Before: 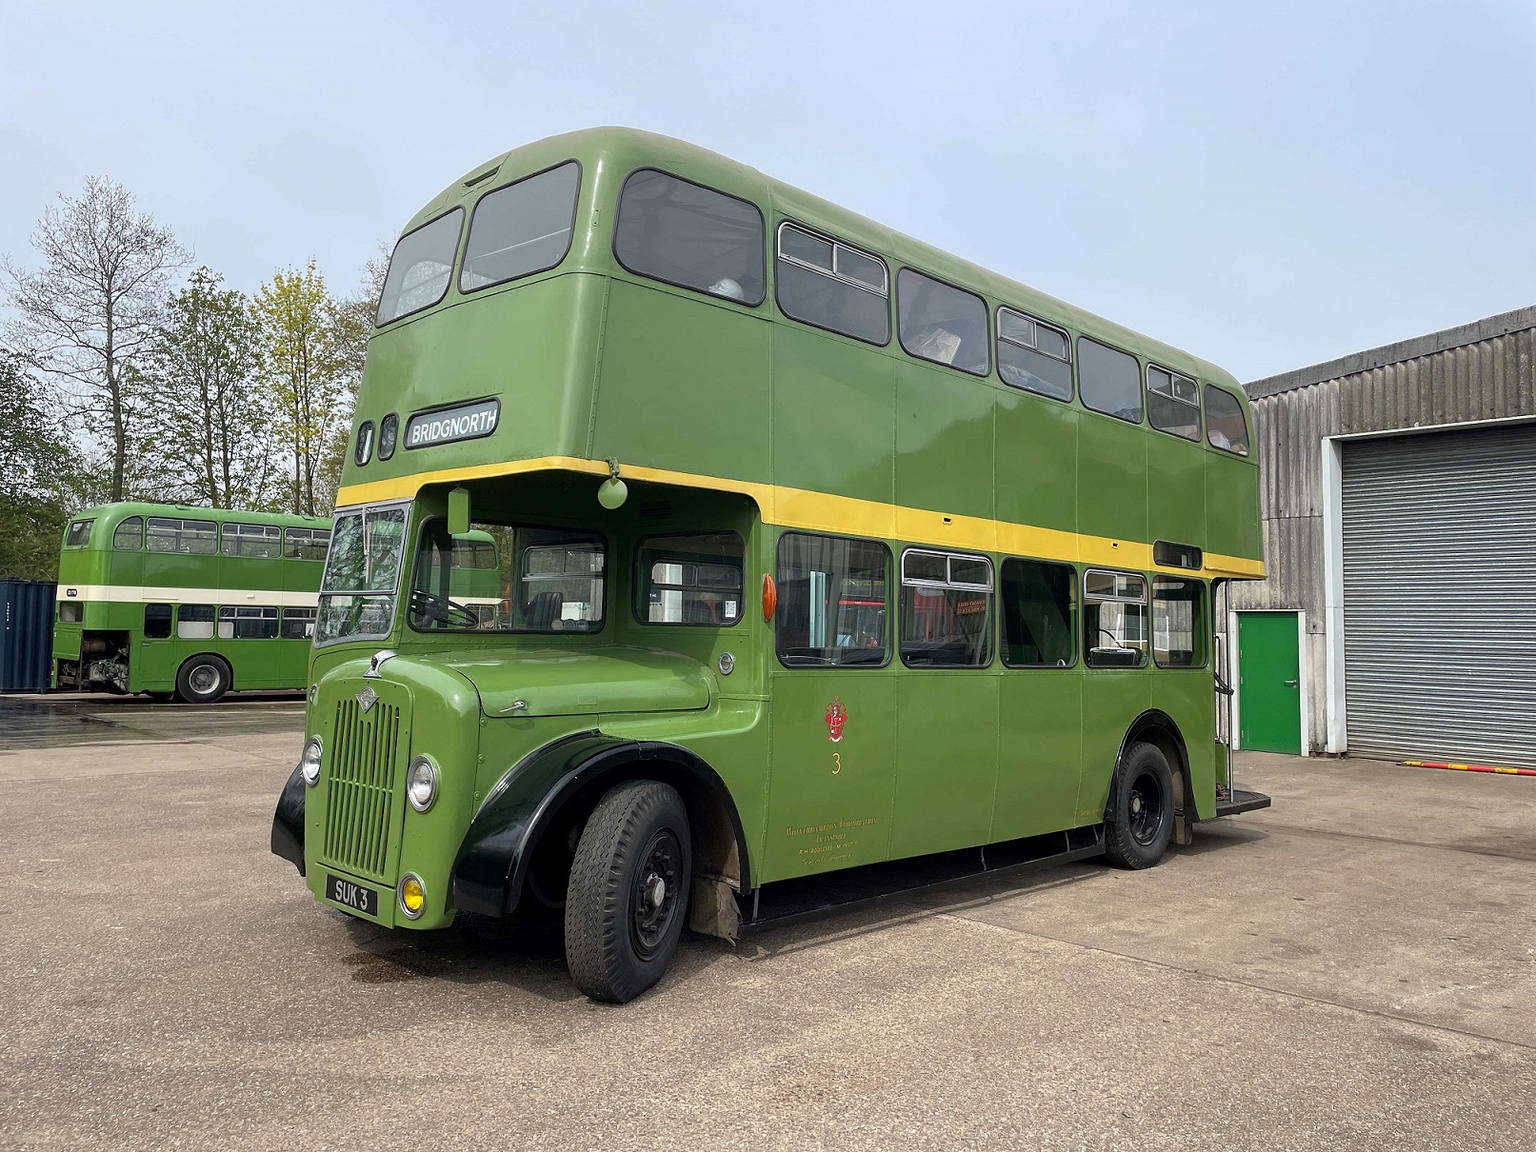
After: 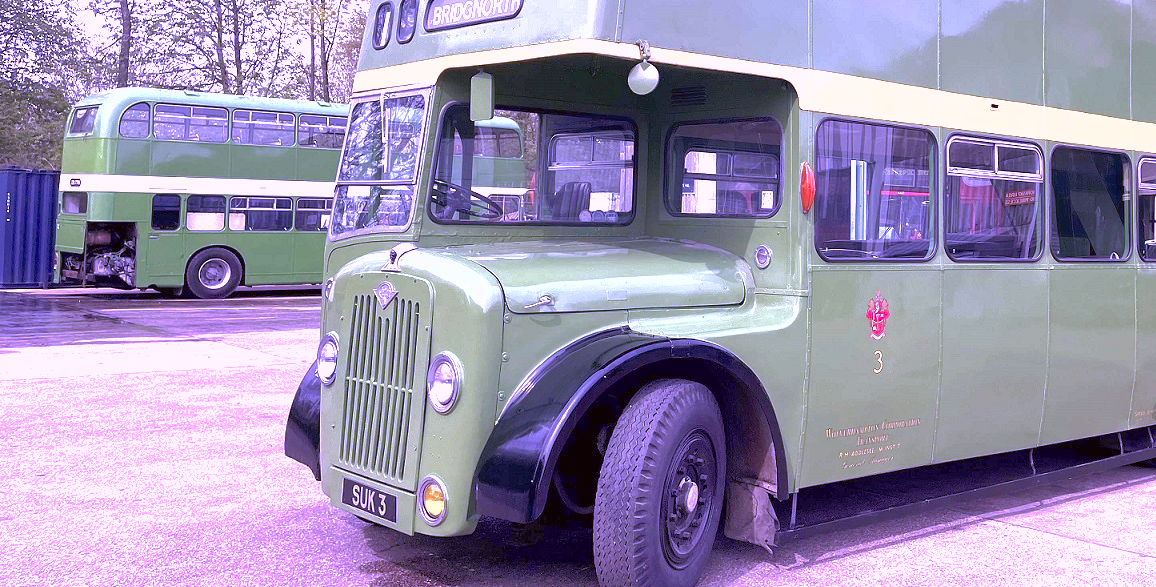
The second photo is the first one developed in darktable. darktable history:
color correction: highlights a* -2.93, highlights b* -2.62, shadows a* 2.47, shadows b* 2.85
exposure: black level correction 0, exposure 1.438 EV, compensate exposure bias true, compensate highlight preservation false
crop: top 36.38%, right 28.309%, bottom 15.076%
shadows and highlights: on, module defaults
color calibration: gray › normalize channels true, illuminant custom, x 0.379, y 0.48, temperature 4466.74 K, gamut compression 0.016
